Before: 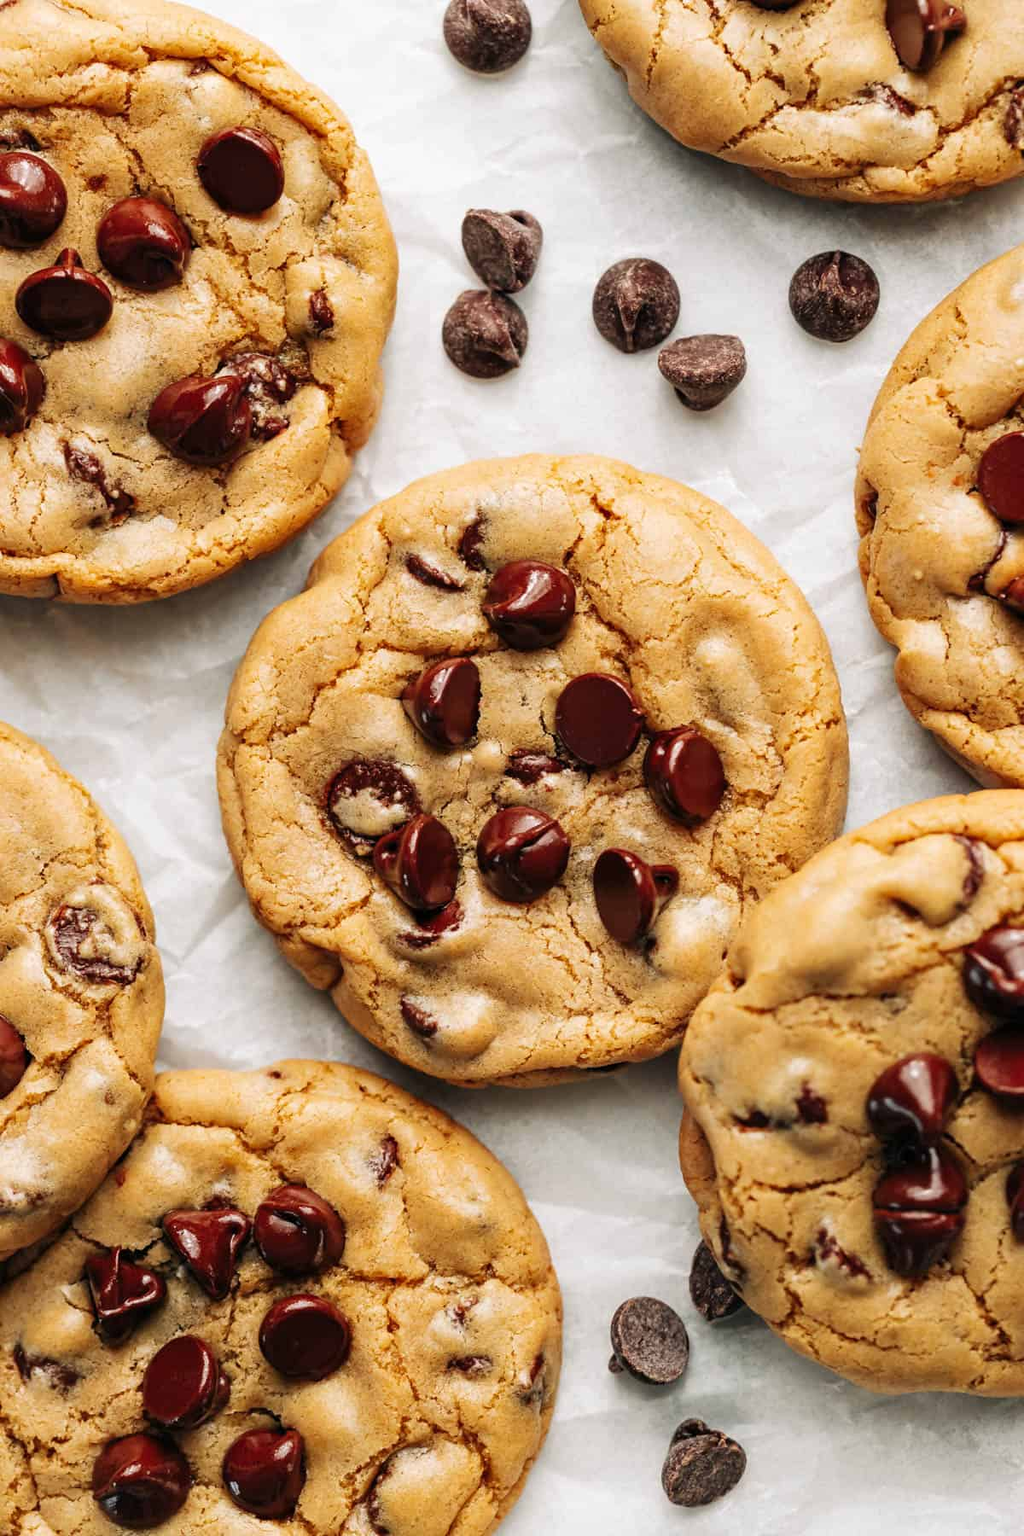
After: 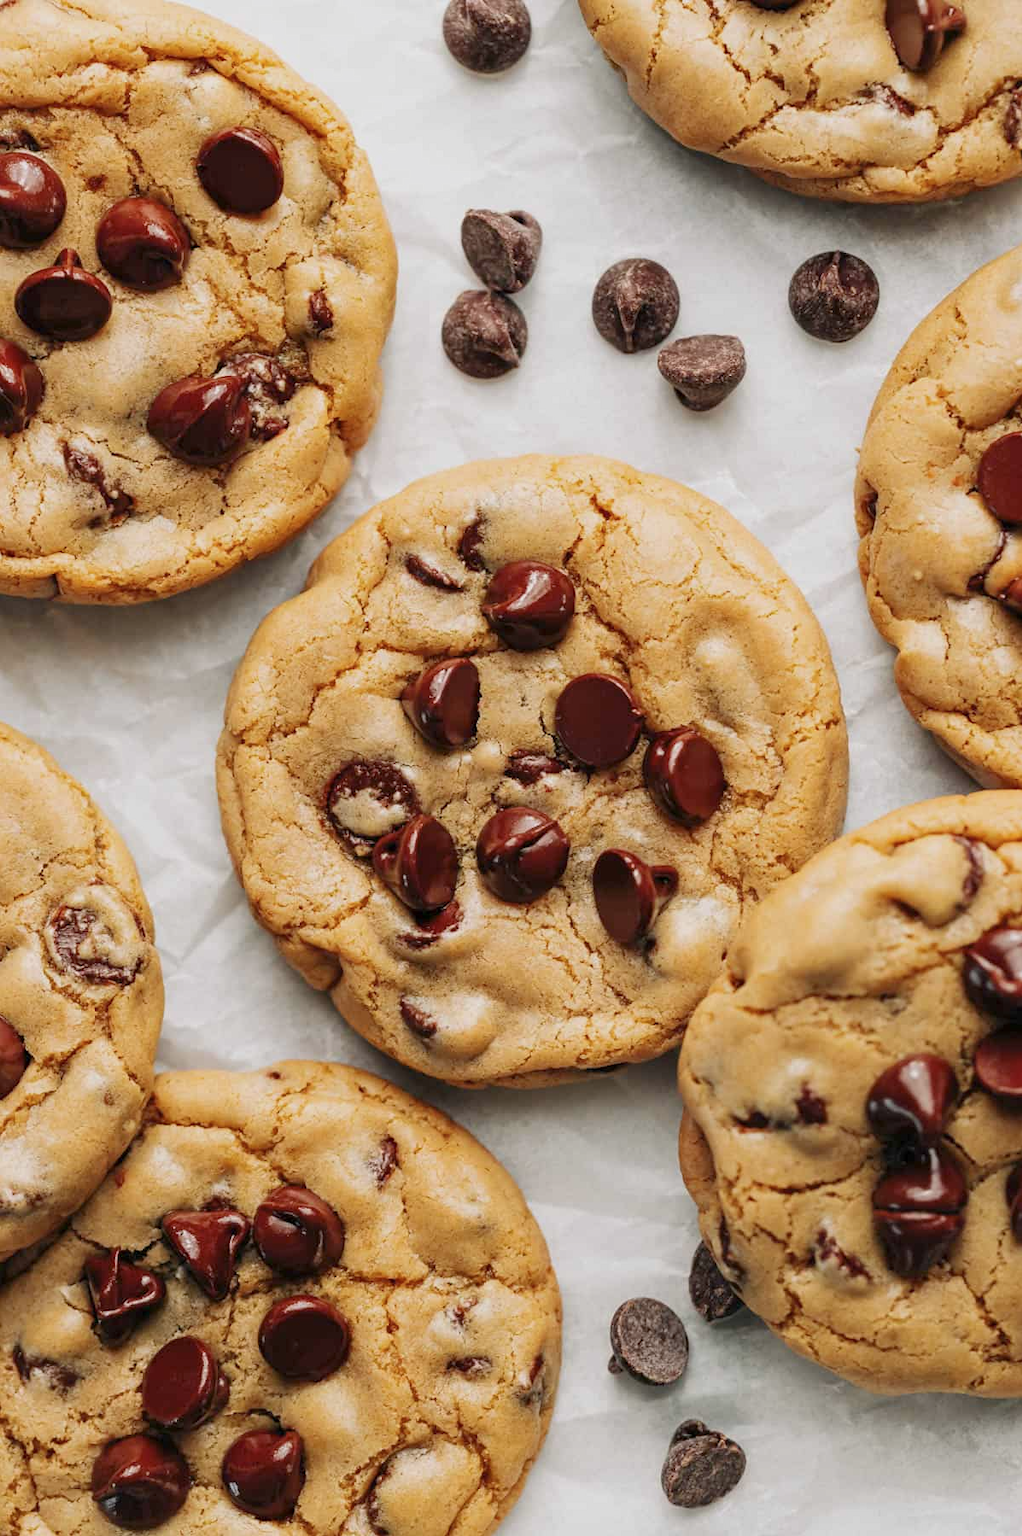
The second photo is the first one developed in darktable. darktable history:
color balance: contrast -15%
crop and rotate: left 0.126%
